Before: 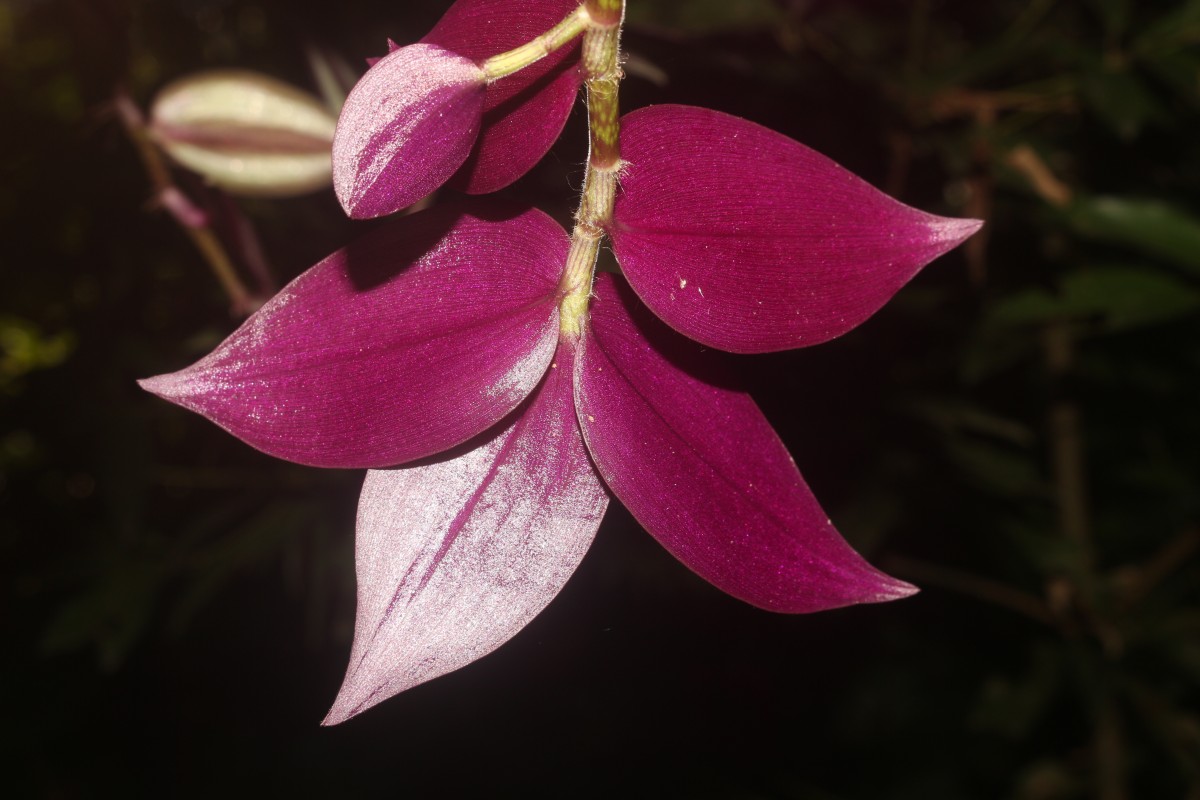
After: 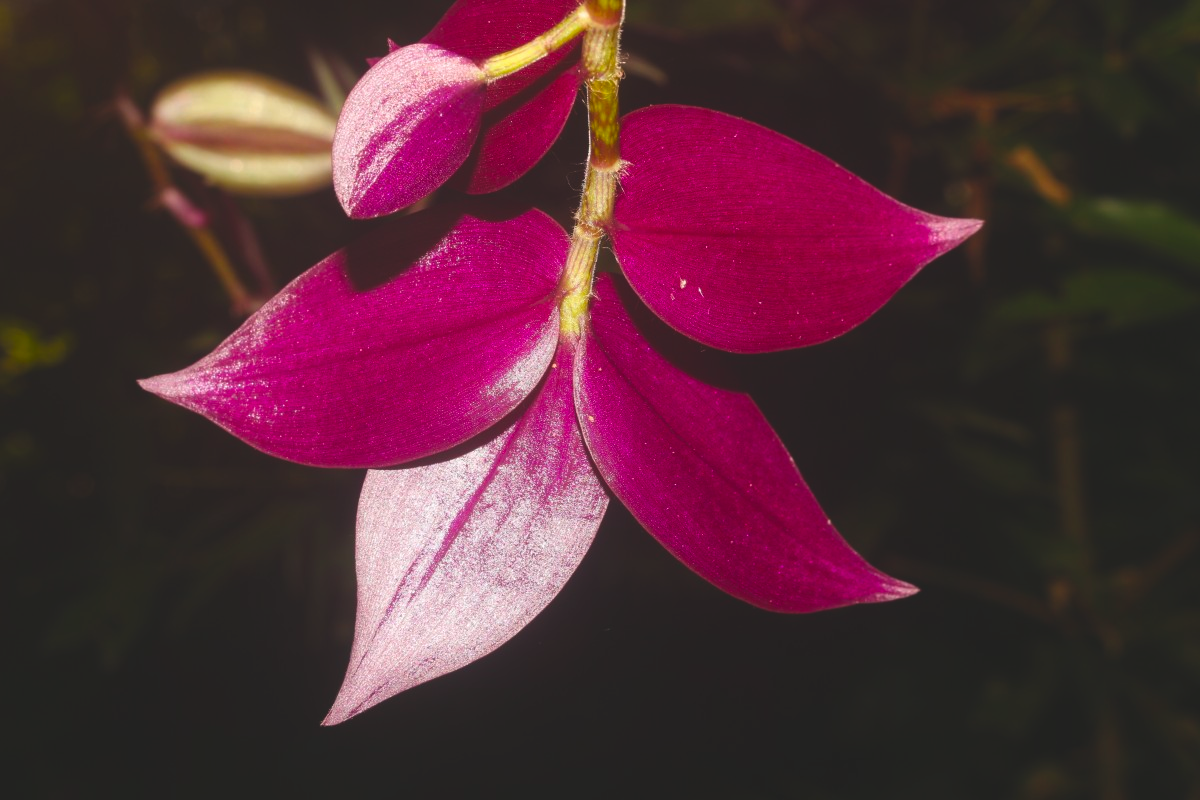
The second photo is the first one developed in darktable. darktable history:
color balance rgb: global offset › luminance 1.492%, linear chroma grading › global chroma 15.611%, perceptual saturation grading › global saturation 30.08%
exposure: exposure -0.04 EV, compensate highlight preservation false
